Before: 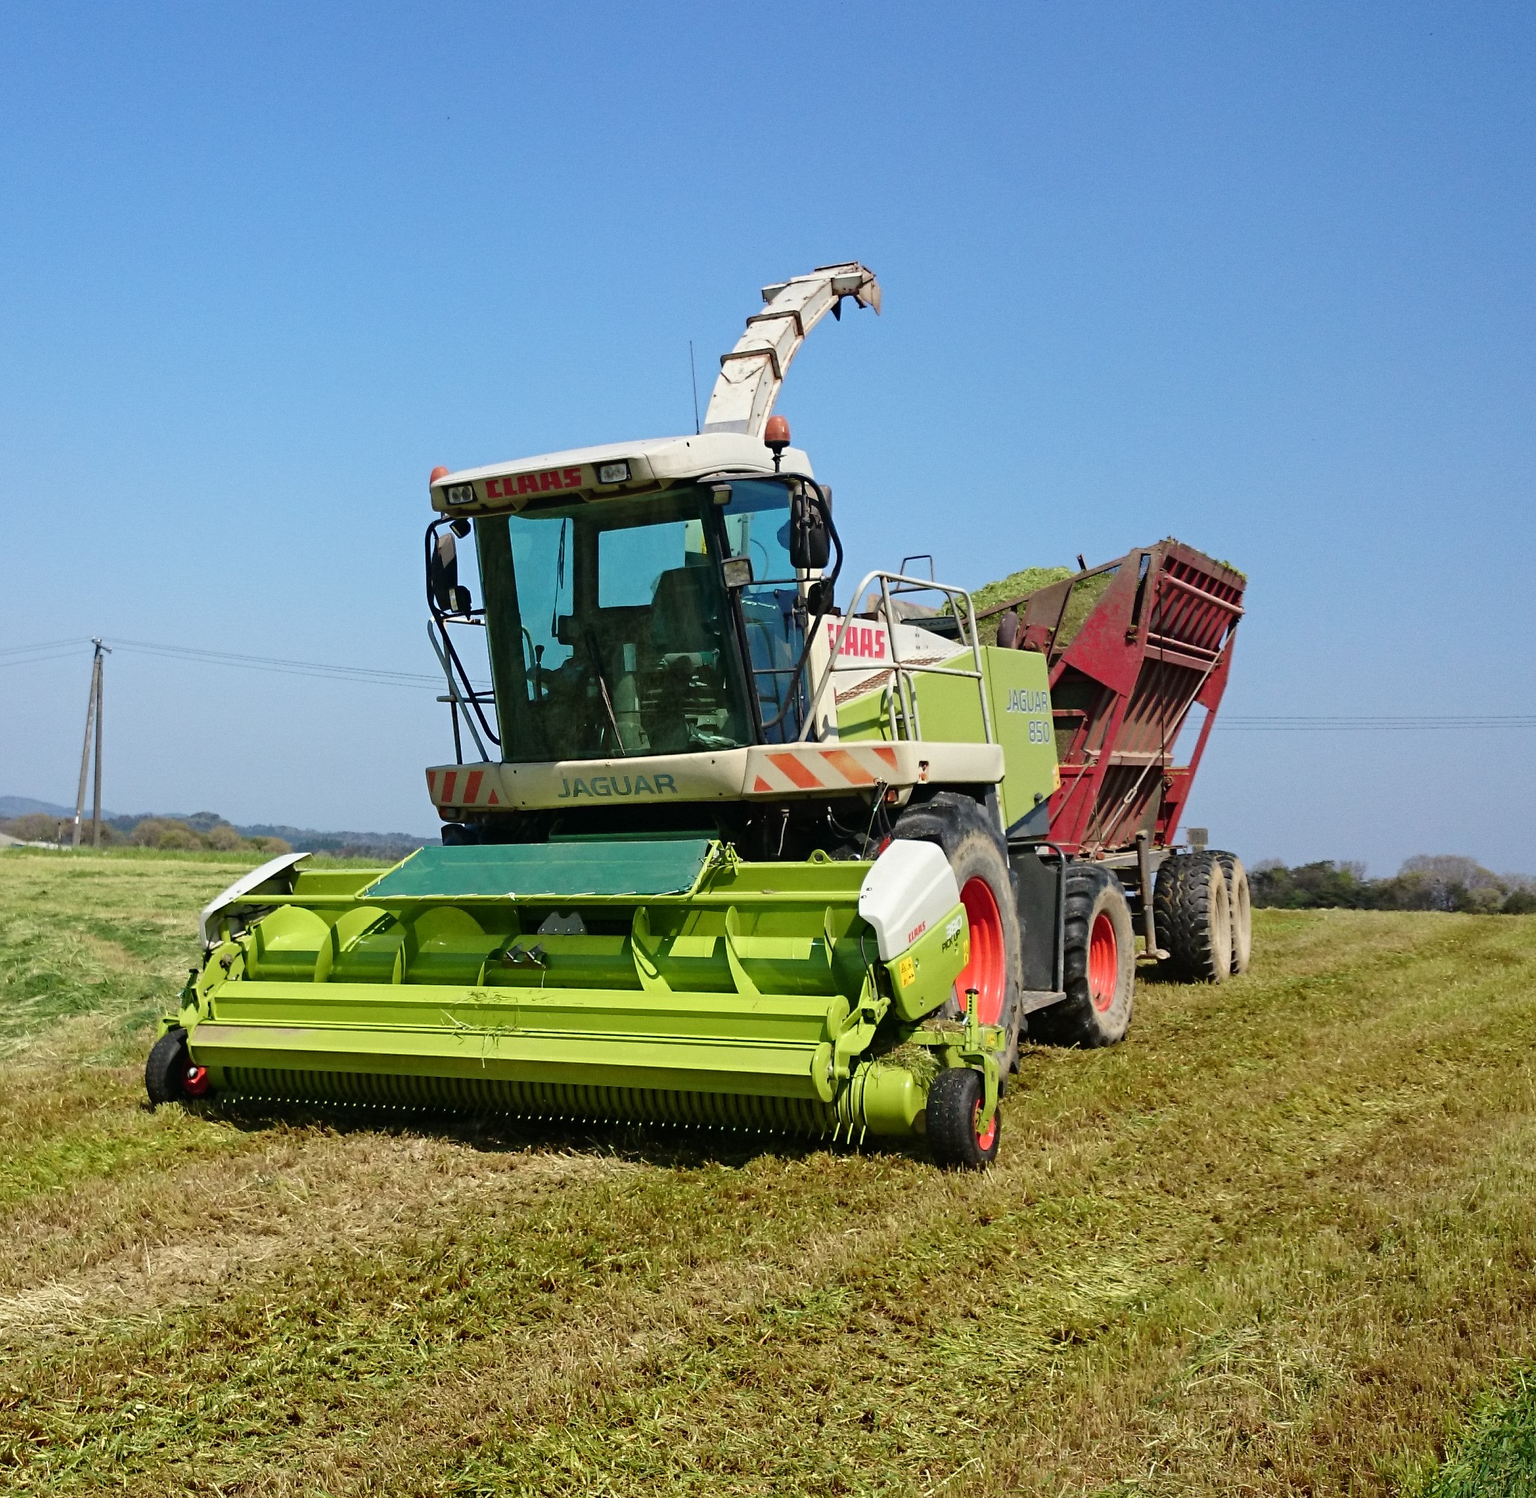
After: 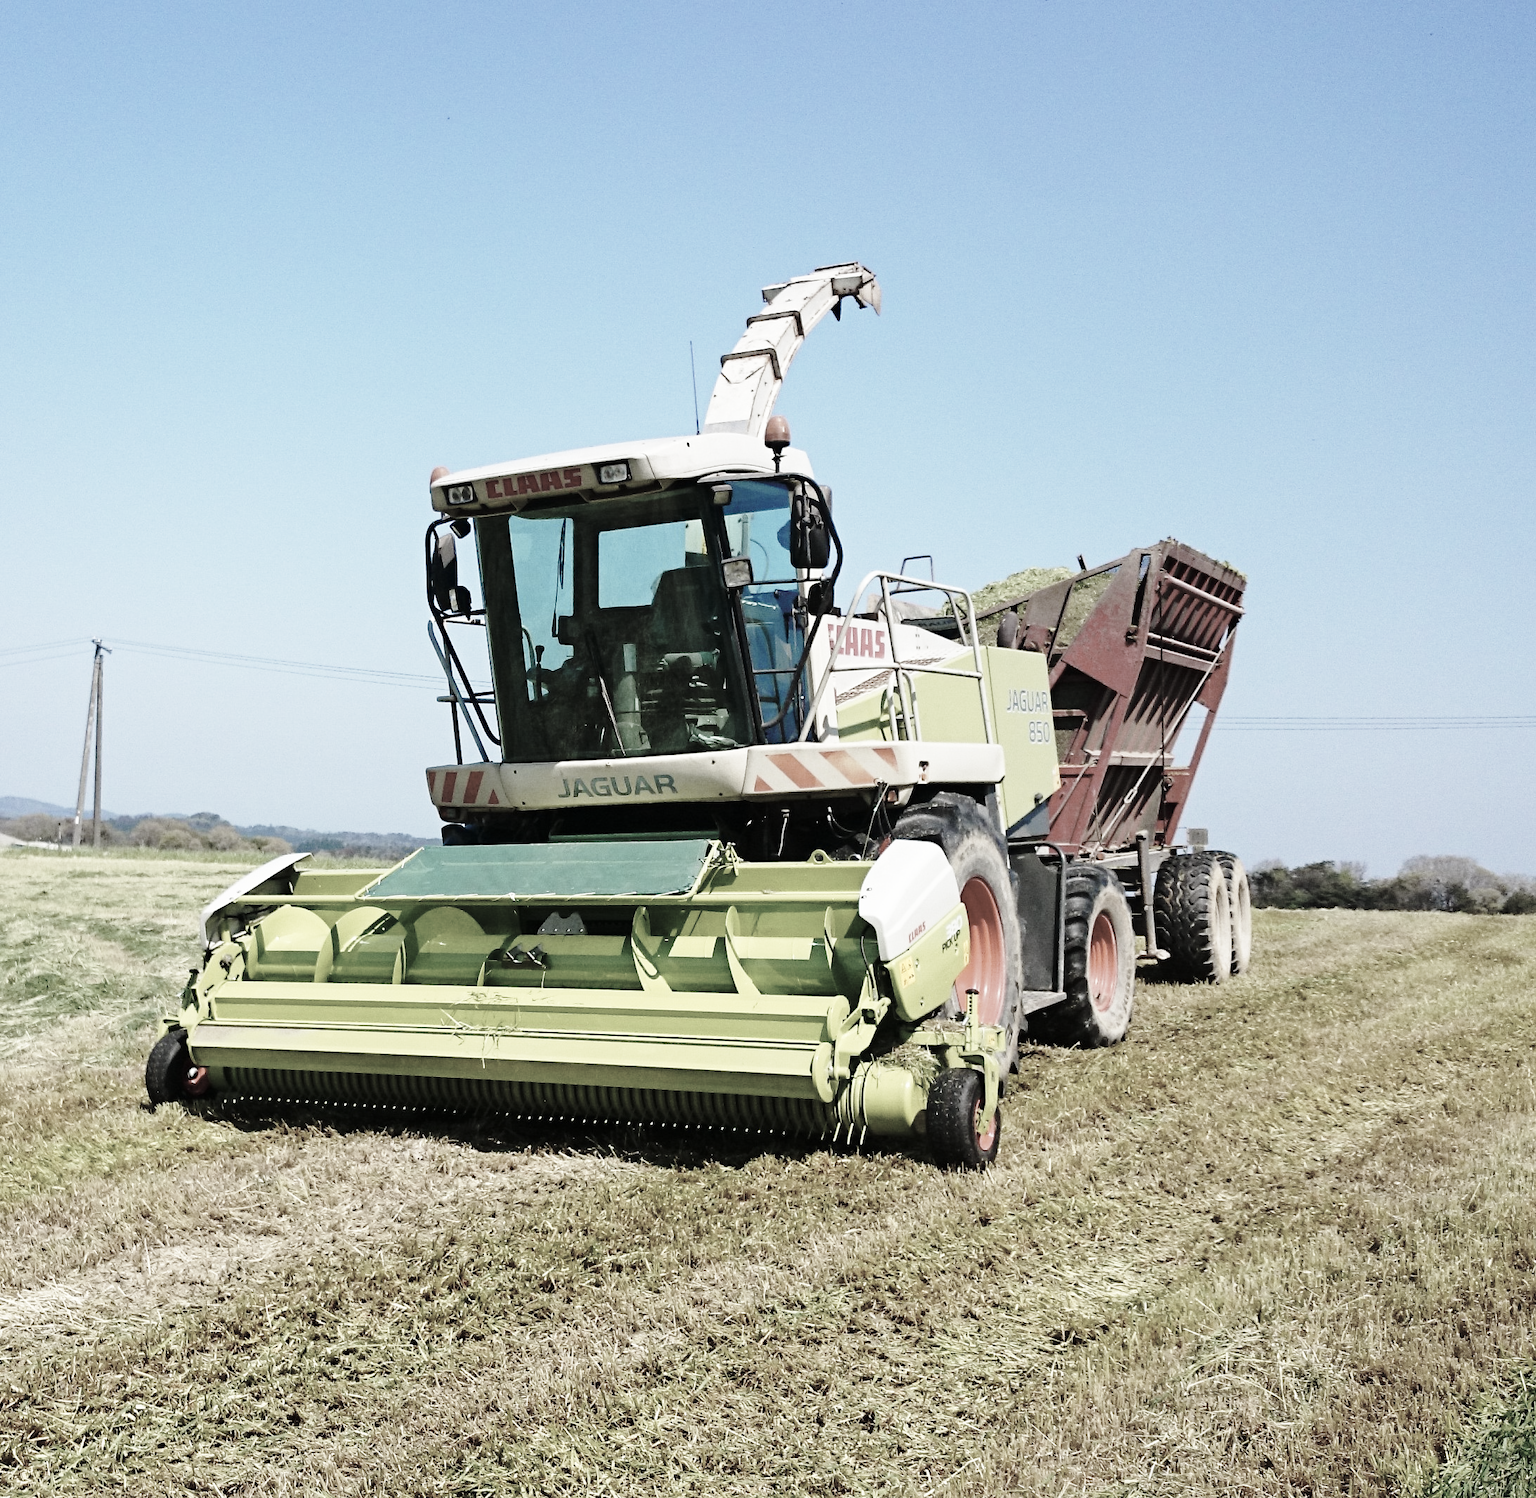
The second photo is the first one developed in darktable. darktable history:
base curve: curves: ch0 [(0, 0) (0.028, 0.03) (0.121, 0.232) (0.46, 0.748) (0.859, 0.968) (1, 1)], preserve colors none
color zones: curves: ch1 [(0.238, 0.163) (0.476, 0.2) (0.733, 0.322) (0.848, 0.134)]
